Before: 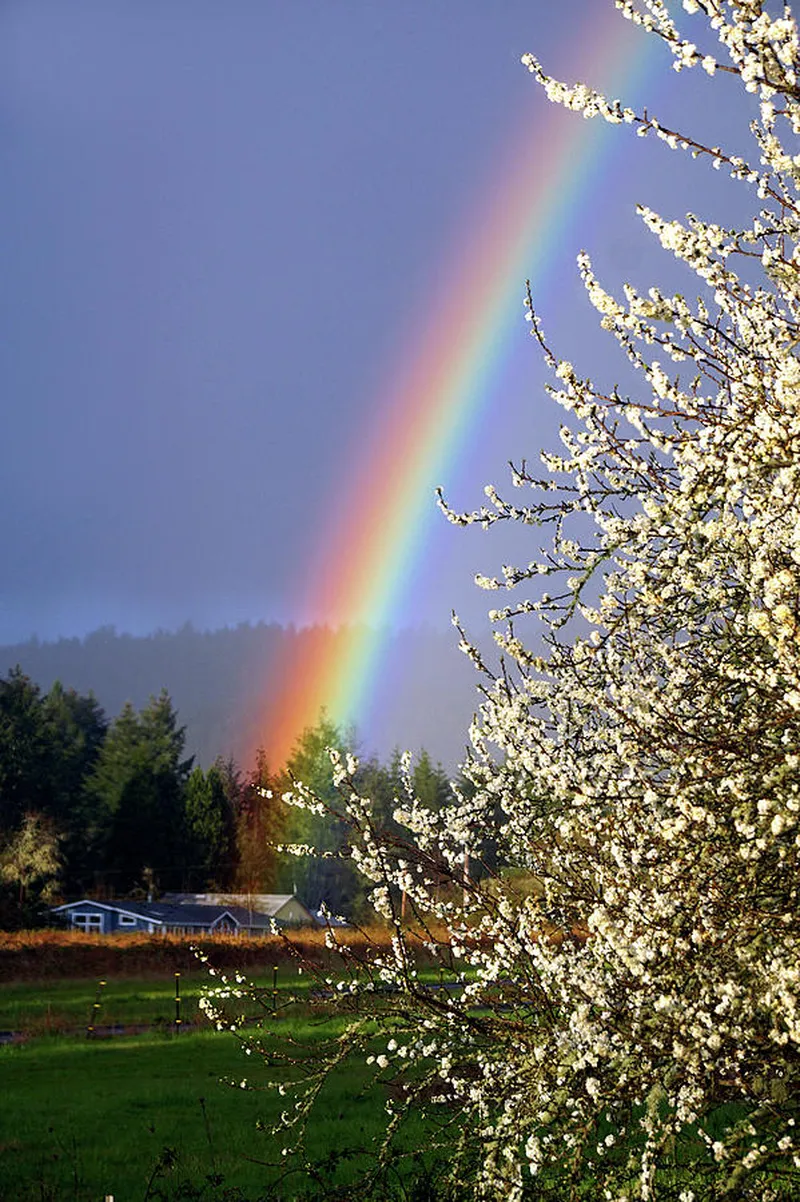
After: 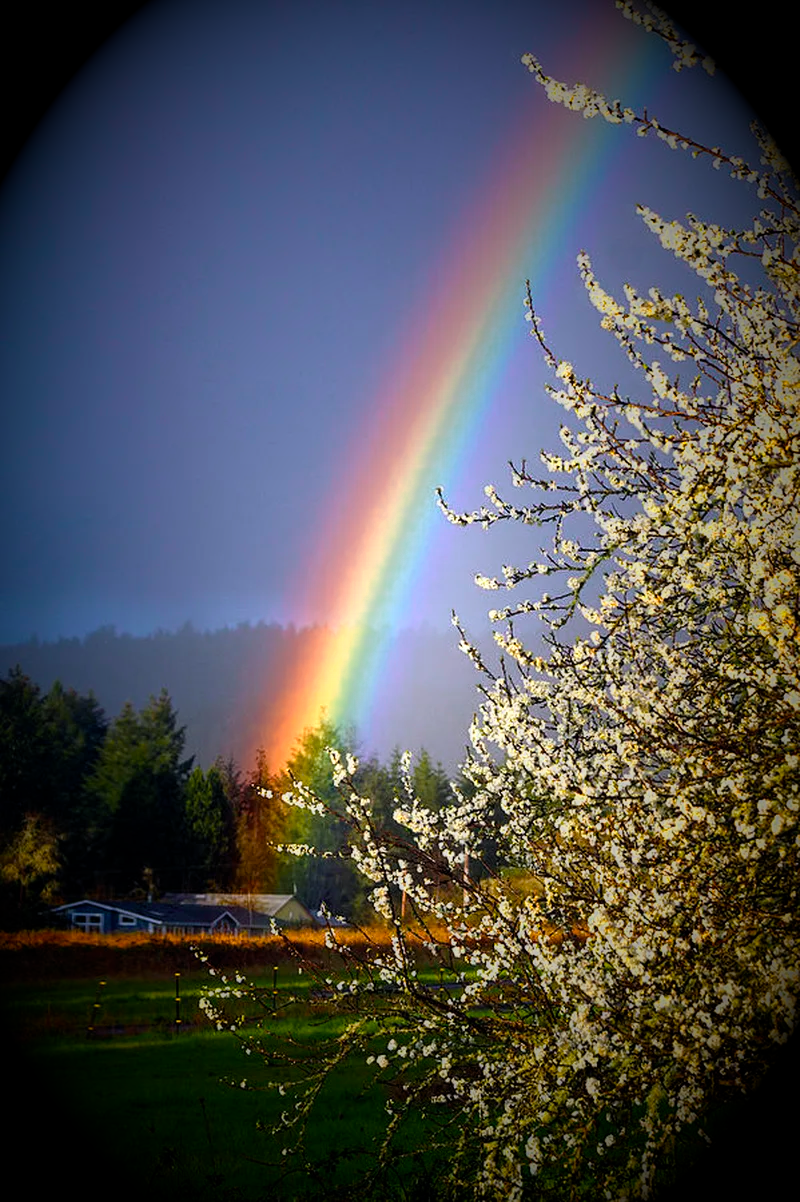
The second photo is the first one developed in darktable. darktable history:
color balance rgb: perceptual saturation grading › global saturation 20%, global vibrance 20%
color zones: curves: ch0 [(0.018, 0.548) (0.224, 0.64) (0.425, 0.447) (0.675, 0.575) (0.732, 0.579)]; ch1 [(0.066, 0.487) (0.25, 0.5) (0.404, 0.43) (0.75, 0.421) (0.956, 0.421)]; ch2 [(0.044, 0.561) (0.215, 0.465) (0.399, 0.544) (0.465, 0.548) (0.614, 0.447) (0.724, 0.43) (0.882, 0.623) (0.956, 0.632)]
vignetting: fall-off start 15.9%, fall-off radius 100%, brightness -1, saturation 0.5, width/height ratio 0.719
tone equalizer: -8 EV -0.55 EV
